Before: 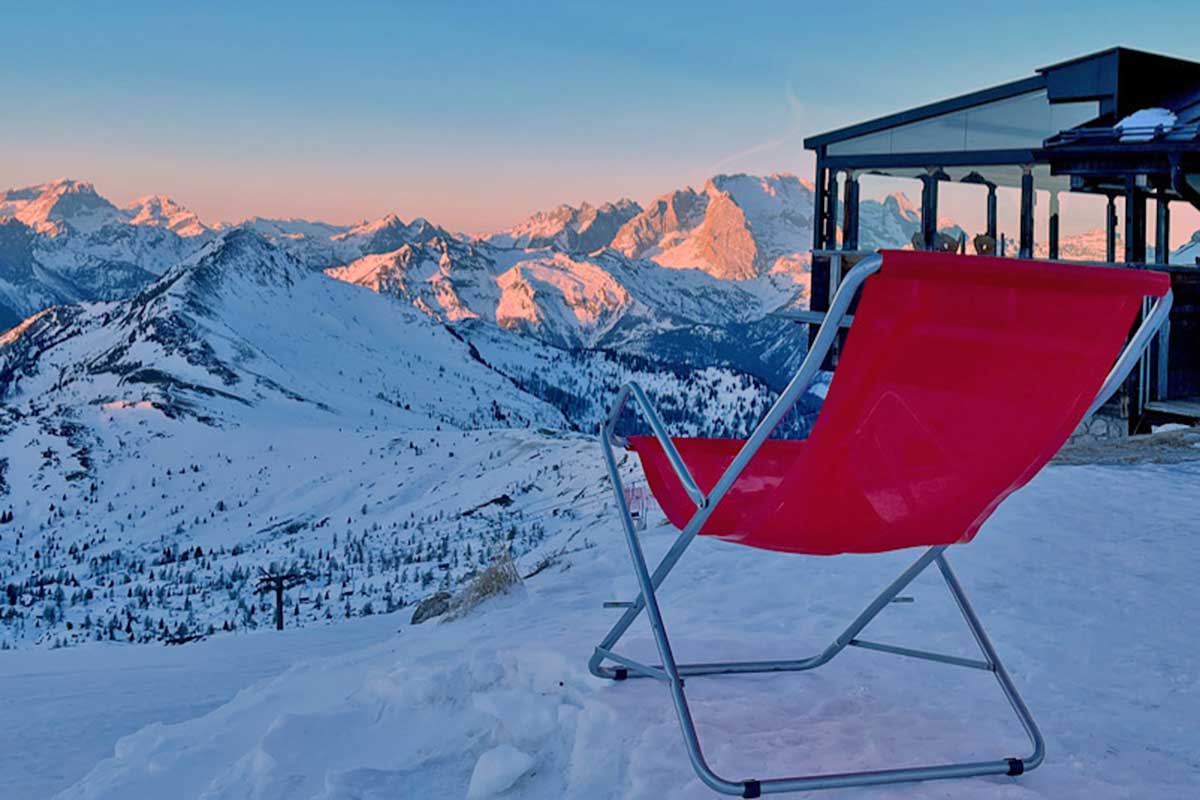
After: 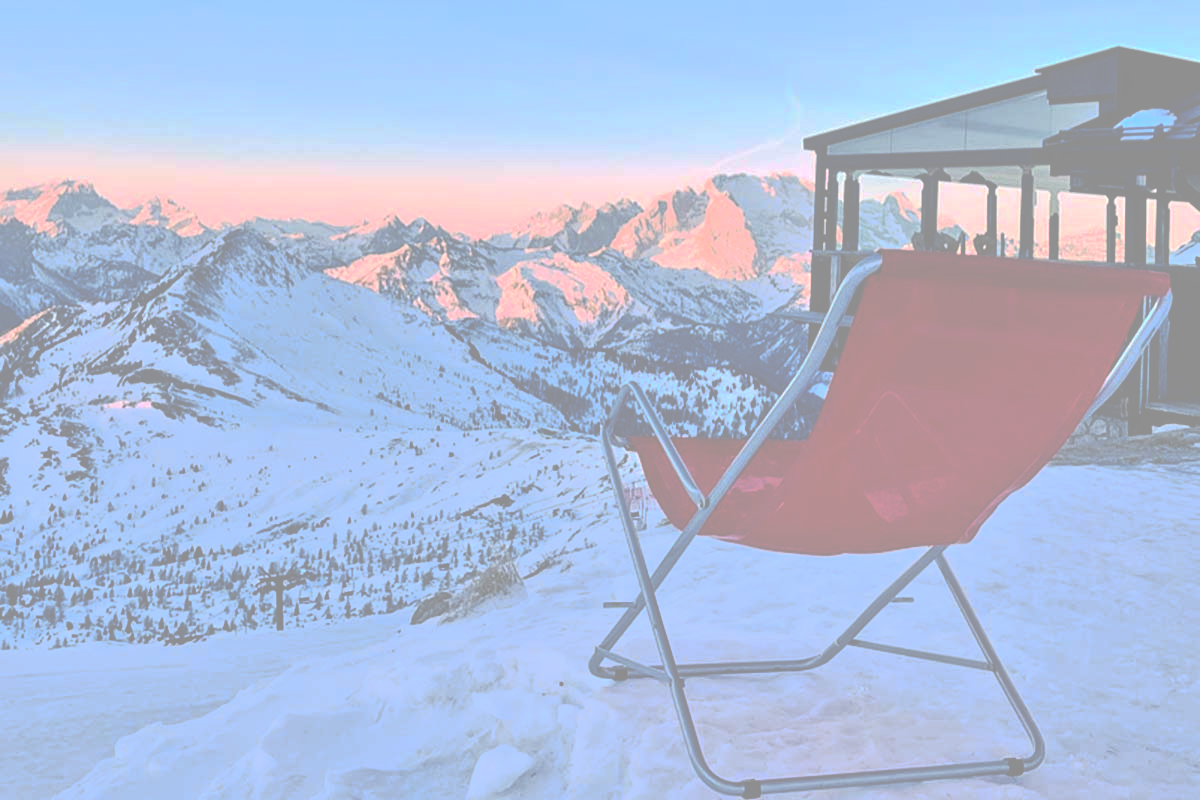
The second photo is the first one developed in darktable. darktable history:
tone curve: curves: ch0 [(0, 0) (0.003, 0.6) (0.011, 0.6) (0.025, 0.601) (0.044, 0.601) (0.069, 0.601) (0.1, 0.601) (0.136, 0.602) (0.177, 0.605) (0.224, 0.609) (0.277, 0.615) (0.335, 0.625) (0.399, 0.633) (0.468, 0.654) (0.543, 0.676) (0.623, 0.71) (0.709, 0.753) (0.801, 0.802) (0.898, 0.85) (1, 1)], preserve colors none
local contrast: highlights 101%, shadows 100%, detail 119%, midtone range 0.2
contrast brightness saturation: contrast 0.242, brightness 0.093
exposure: black level correction 0, exposure 0.59 EV, compensate highlight preservation false
